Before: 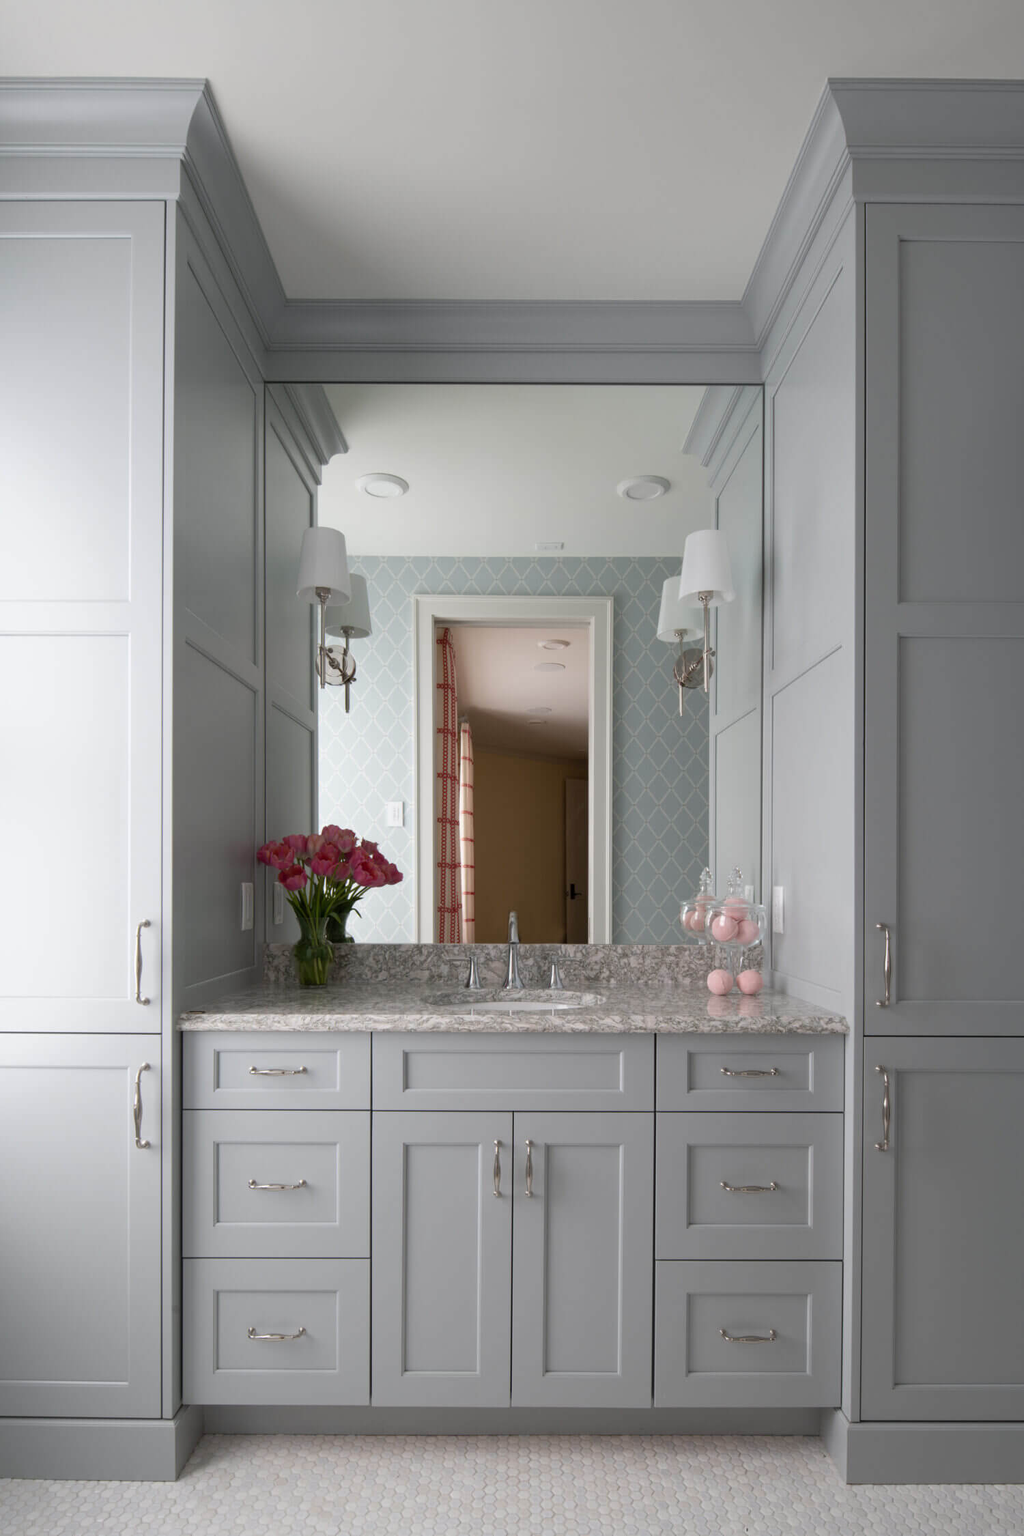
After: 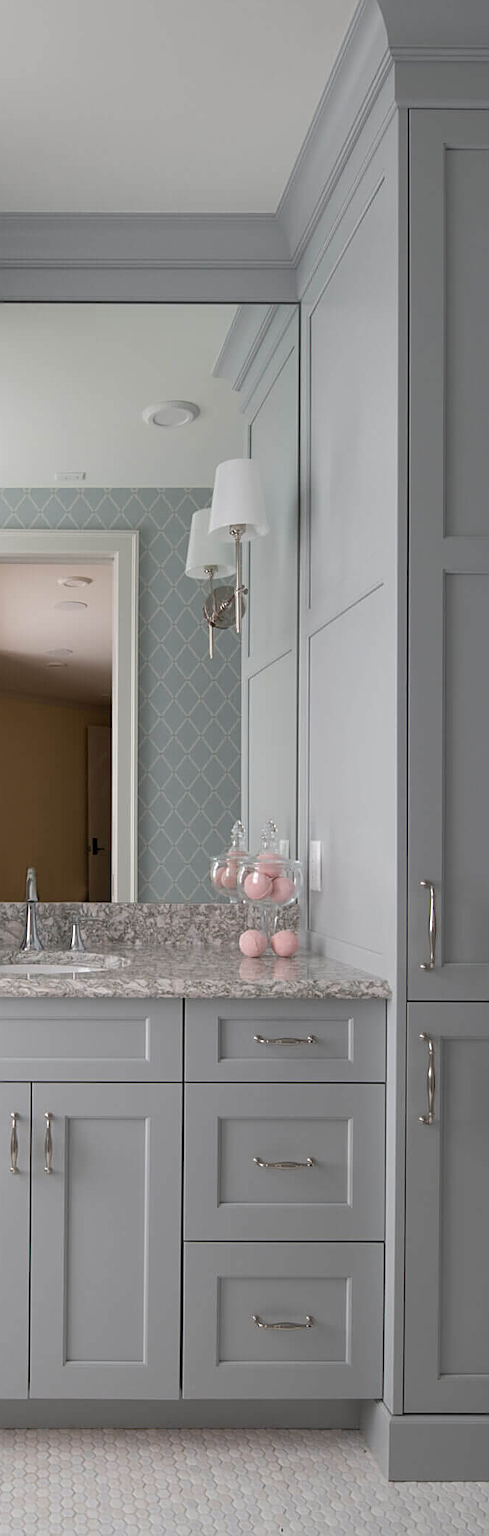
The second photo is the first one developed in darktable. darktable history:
crop: left 47.28%, top 6.653%, right 8.069%
sharpen: on, module defaults
tone equalizer: edges refinement/feathering 500, mask exposure compensation -1.57 EV, preserve details no
